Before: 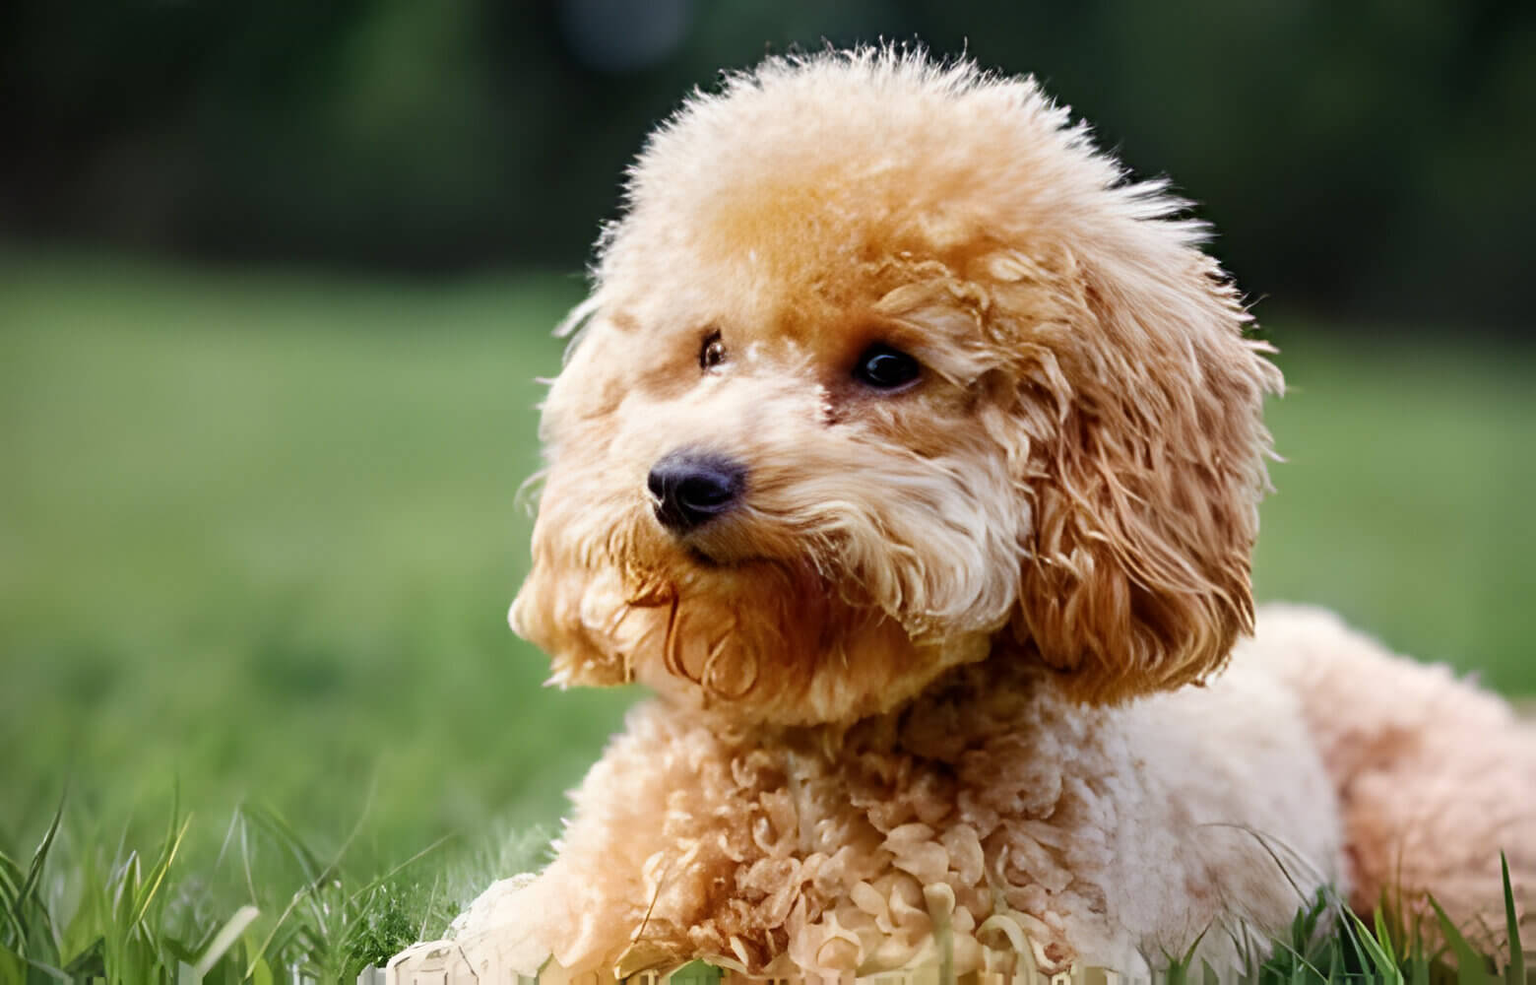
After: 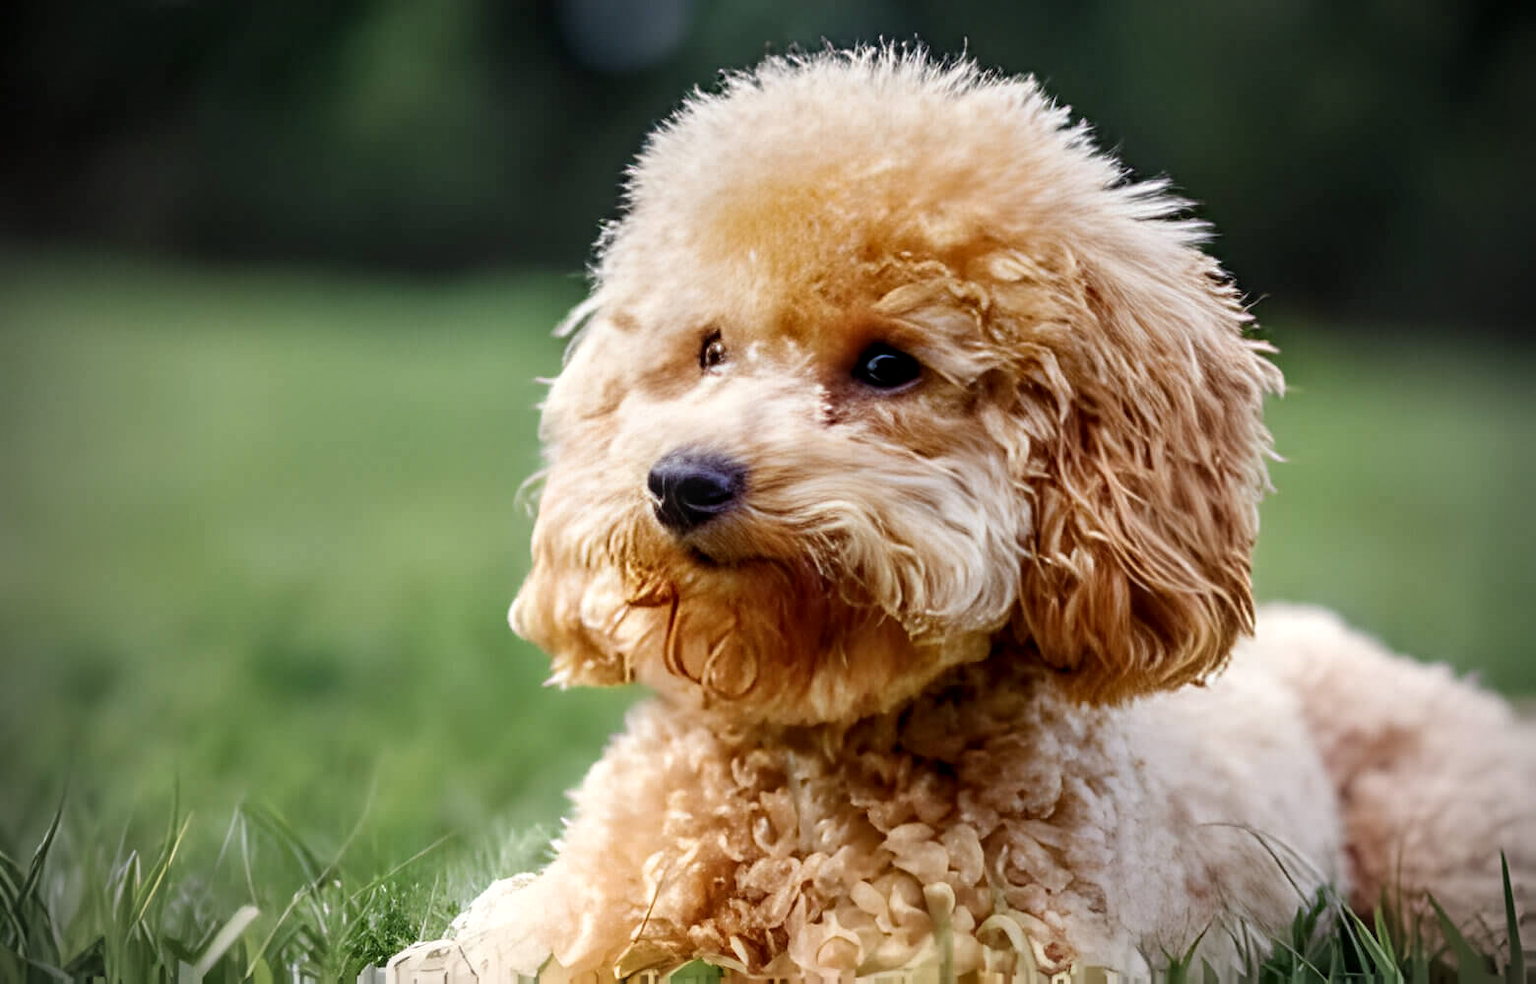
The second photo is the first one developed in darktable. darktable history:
vignetting: fall-off start 71.74%
local contrast: on, module defaults
